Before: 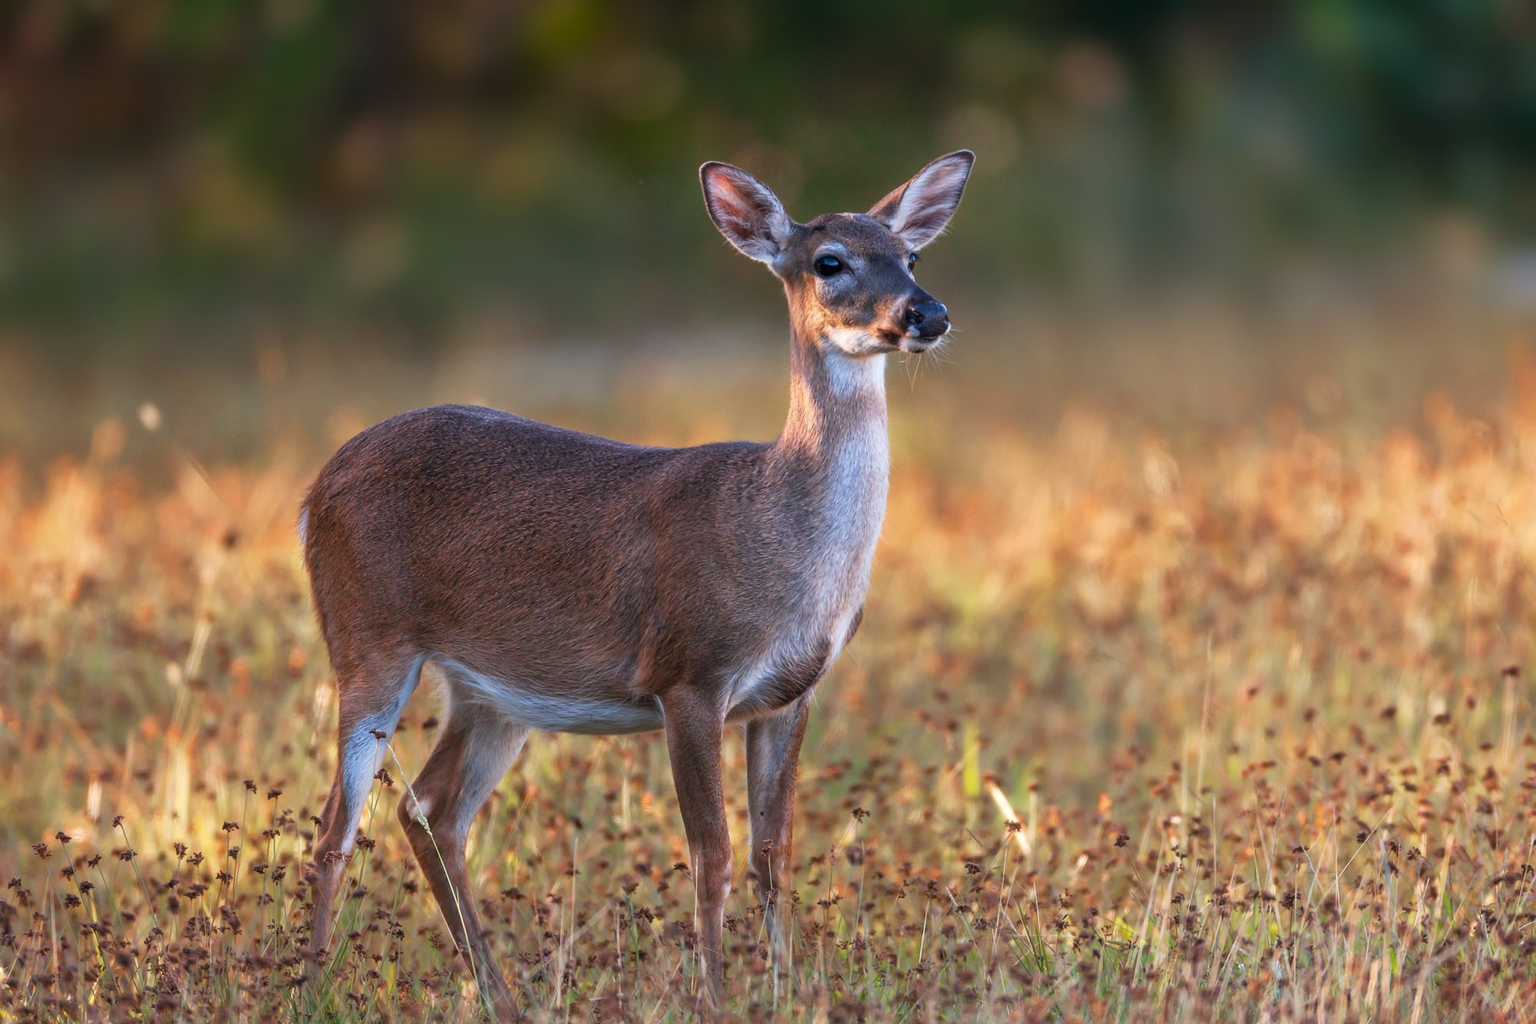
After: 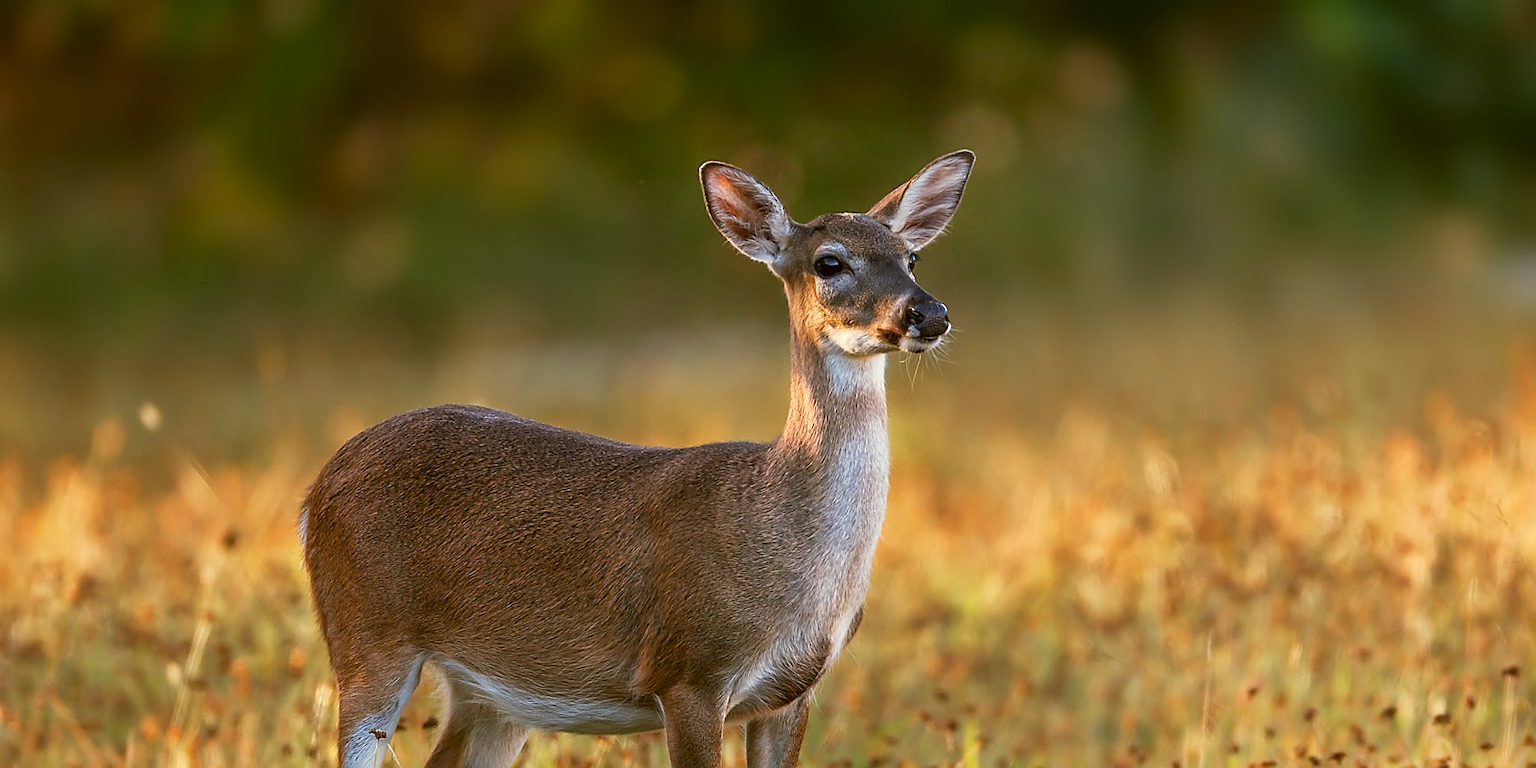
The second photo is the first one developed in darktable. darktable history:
color correction: highlights a* -1.64, highlights b* 10.46, shadows a* 0.932, shadows b* 19.93
crop: bottom 24.98%
sharpen: radius 1.403, amount 1.253, threshold 0.711
